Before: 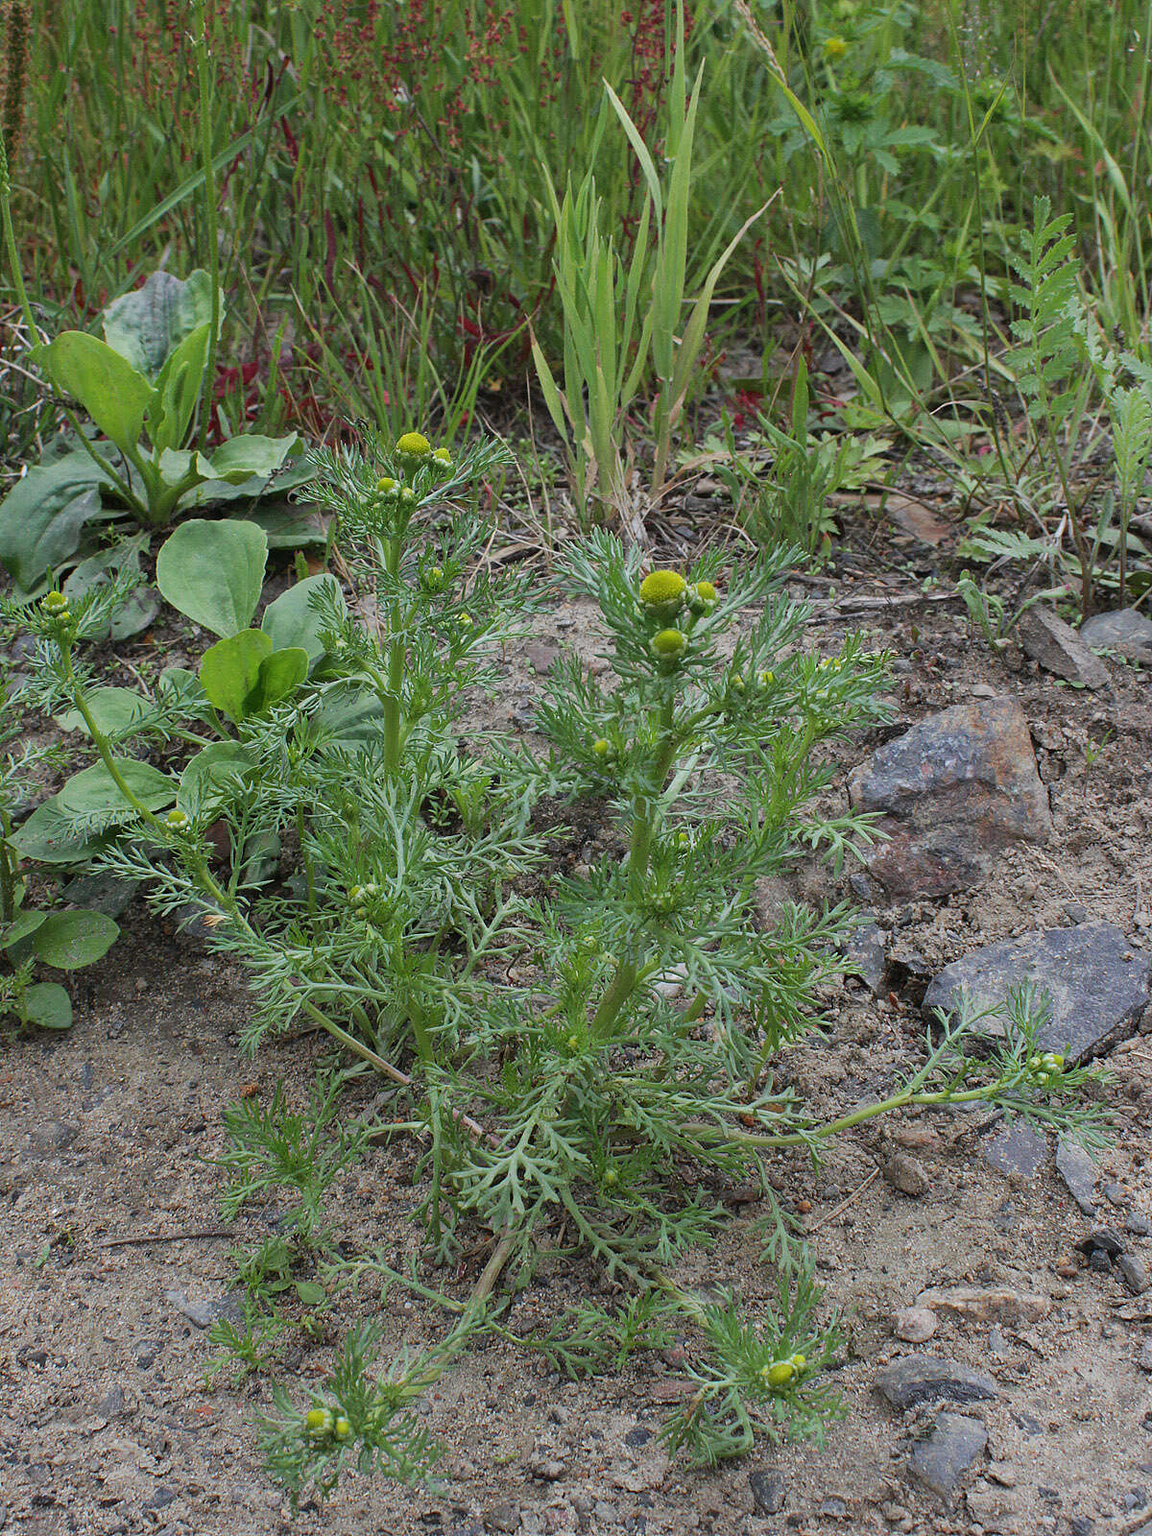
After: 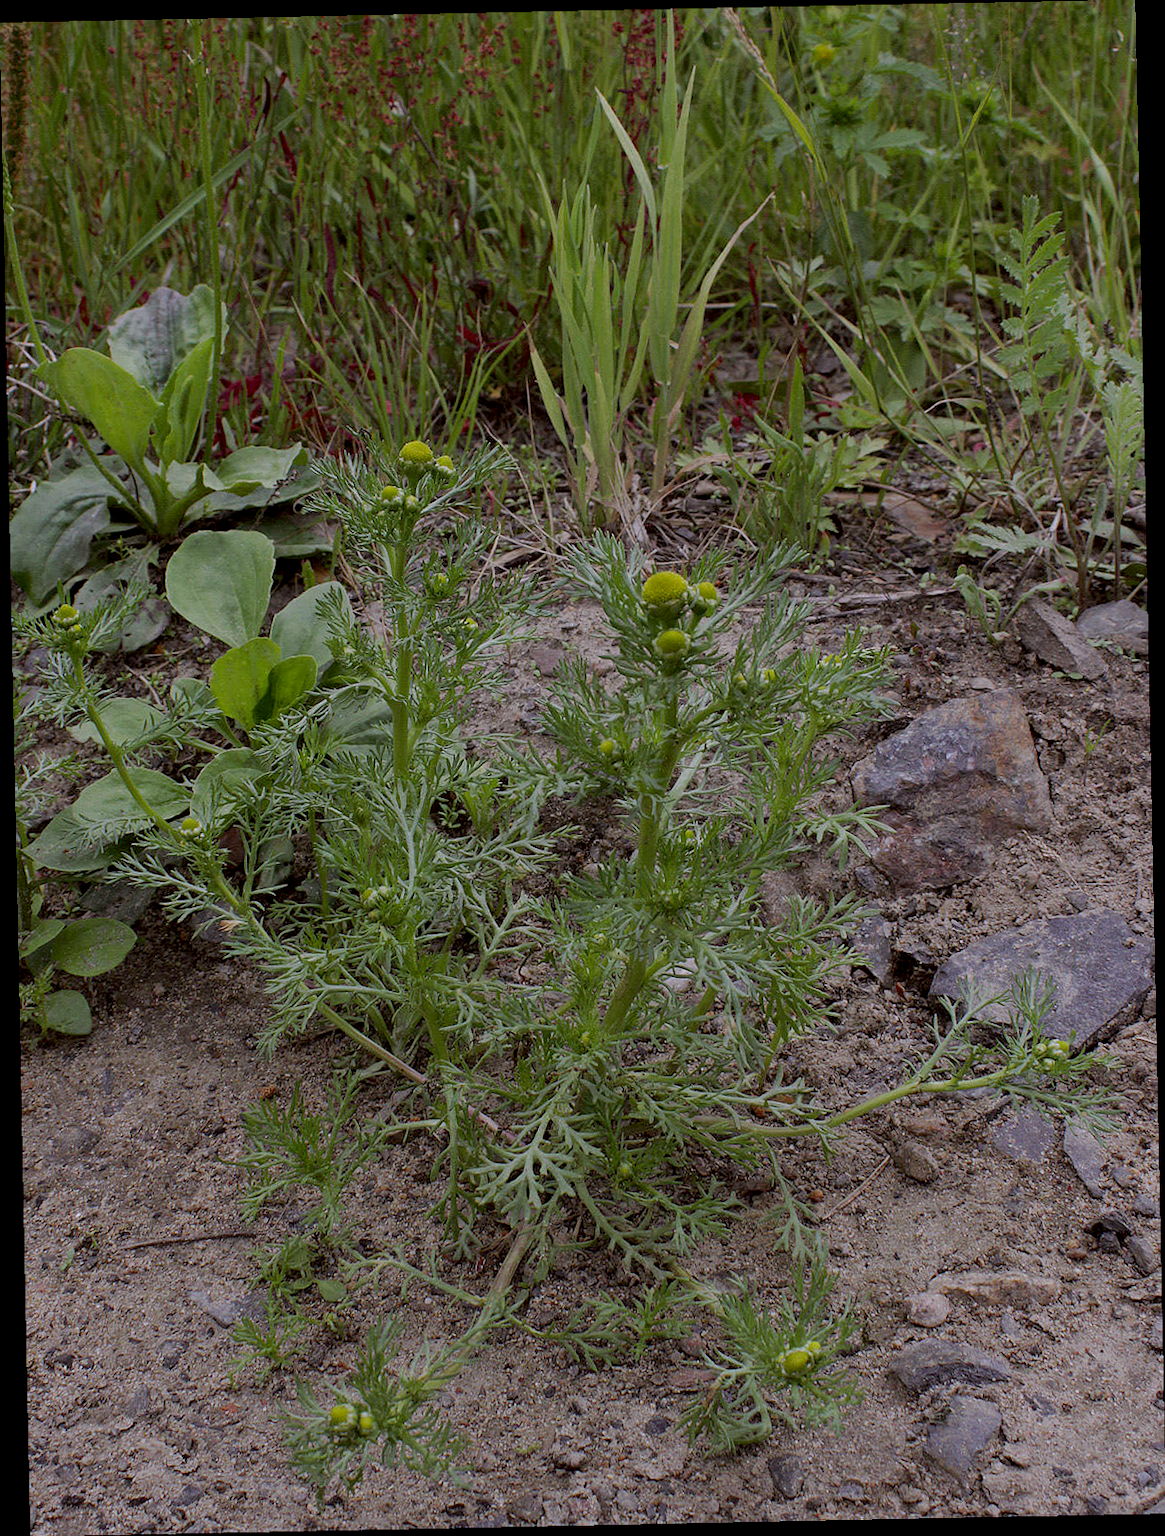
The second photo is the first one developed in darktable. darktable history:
exposure: black level correction 0.011, exposure -0.478 EV, compensate highlight preservation false
color correction: highlights a* 6.27, highlights b* 8.19, shadows a* 5.94, shadows b* 7.23, saturation 0.9
rotate and perspective: rotation -1.17°, automatic cropping off
white balance: red 0.931, blue 1.11
